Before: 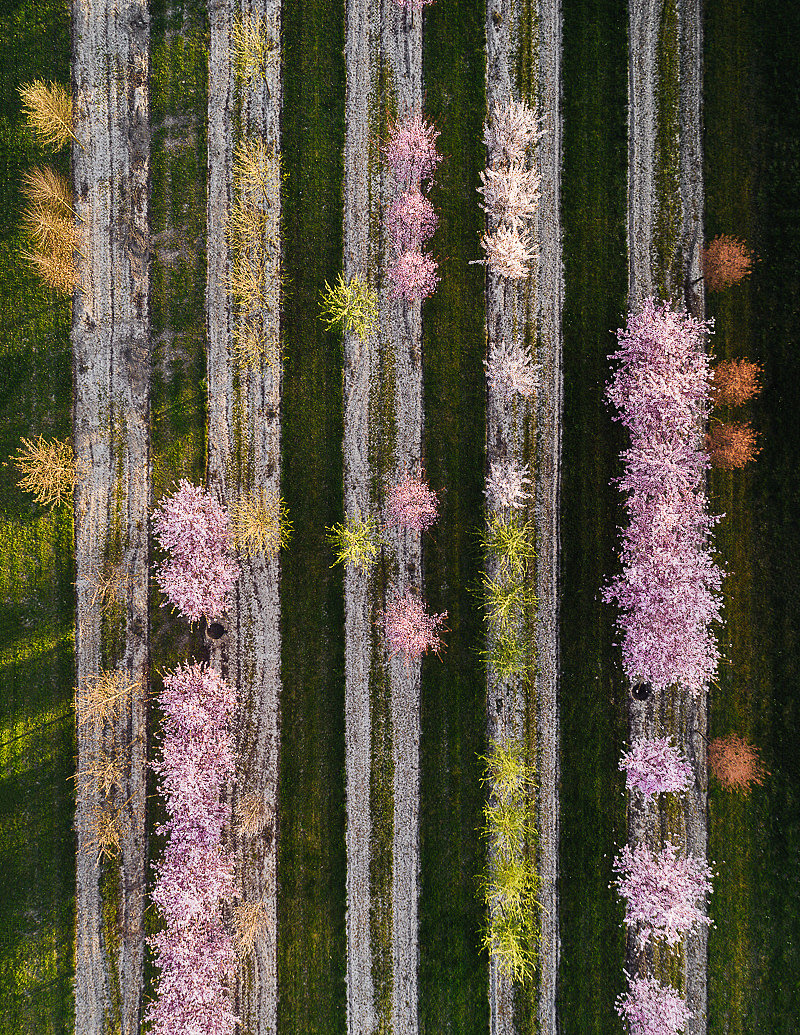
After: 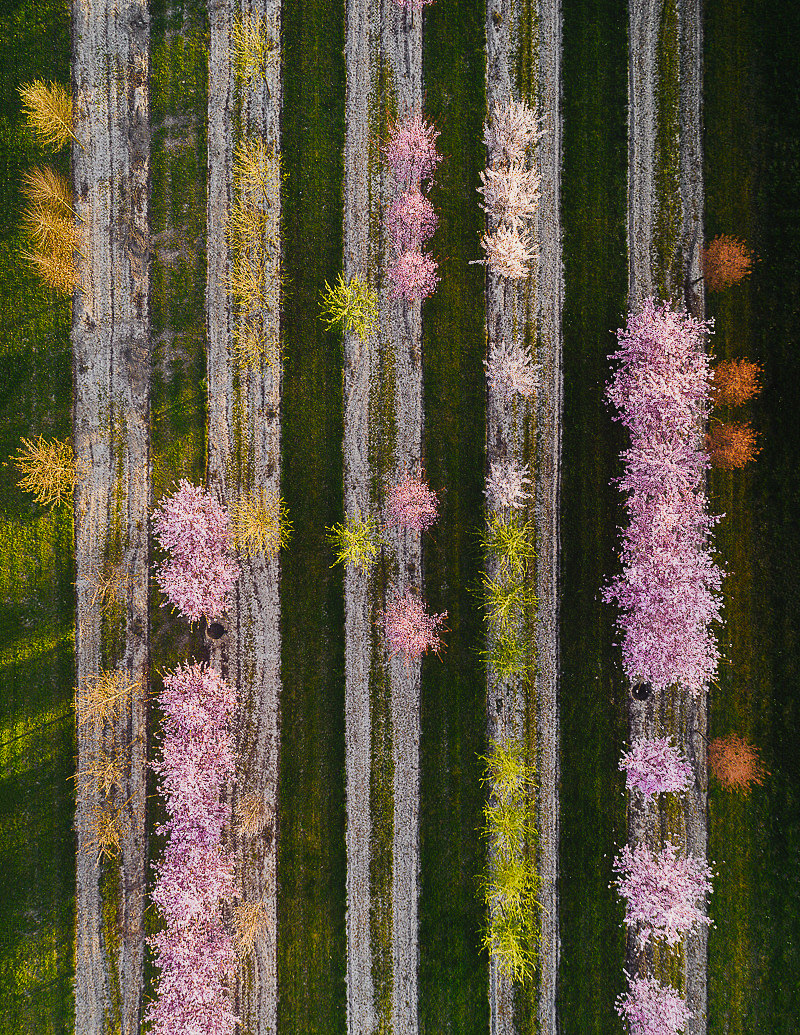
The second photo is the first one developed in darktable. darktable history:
contrast equalizer: octaves 7, y [[0.6 ×6], [0.55 ×6], [0 ×6], [0 ×6], [0 ×6]], mix -0.3
color balance rgb: linear chroma grading › global chroma 6.48%, perceptual saturation grading › global saturation 12.96%, global vibrance 6.02%
